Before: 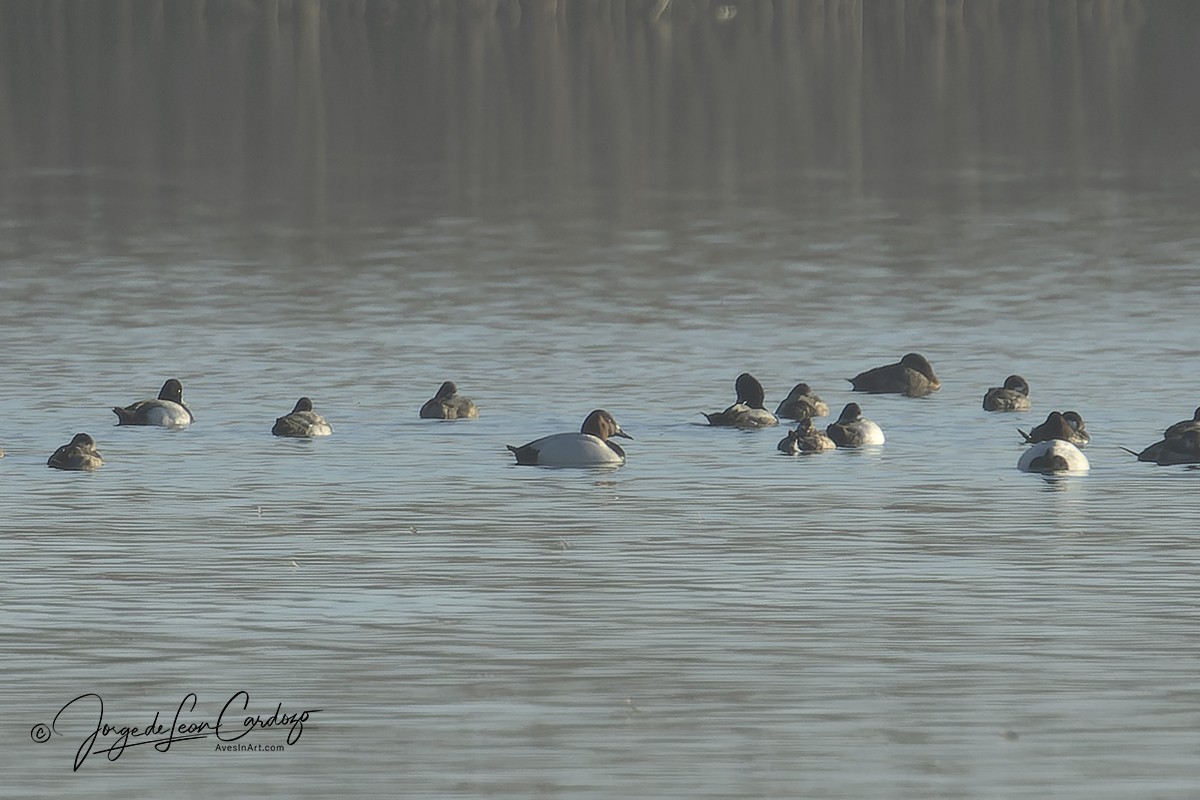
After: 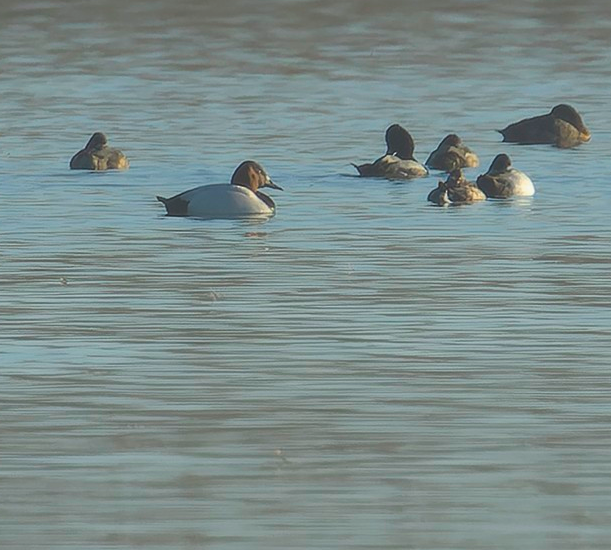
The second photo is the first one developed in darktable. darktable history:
crop and rotate: left 29.237%, top 31.152%, right 19.807%
color balance rgb: linear chroma grading › global chroma 15%, perceptual saturation grading › global saturation 30%
exposure: black level correction -0.015, exposure -0.125 EV, compensate highlight preservation false
